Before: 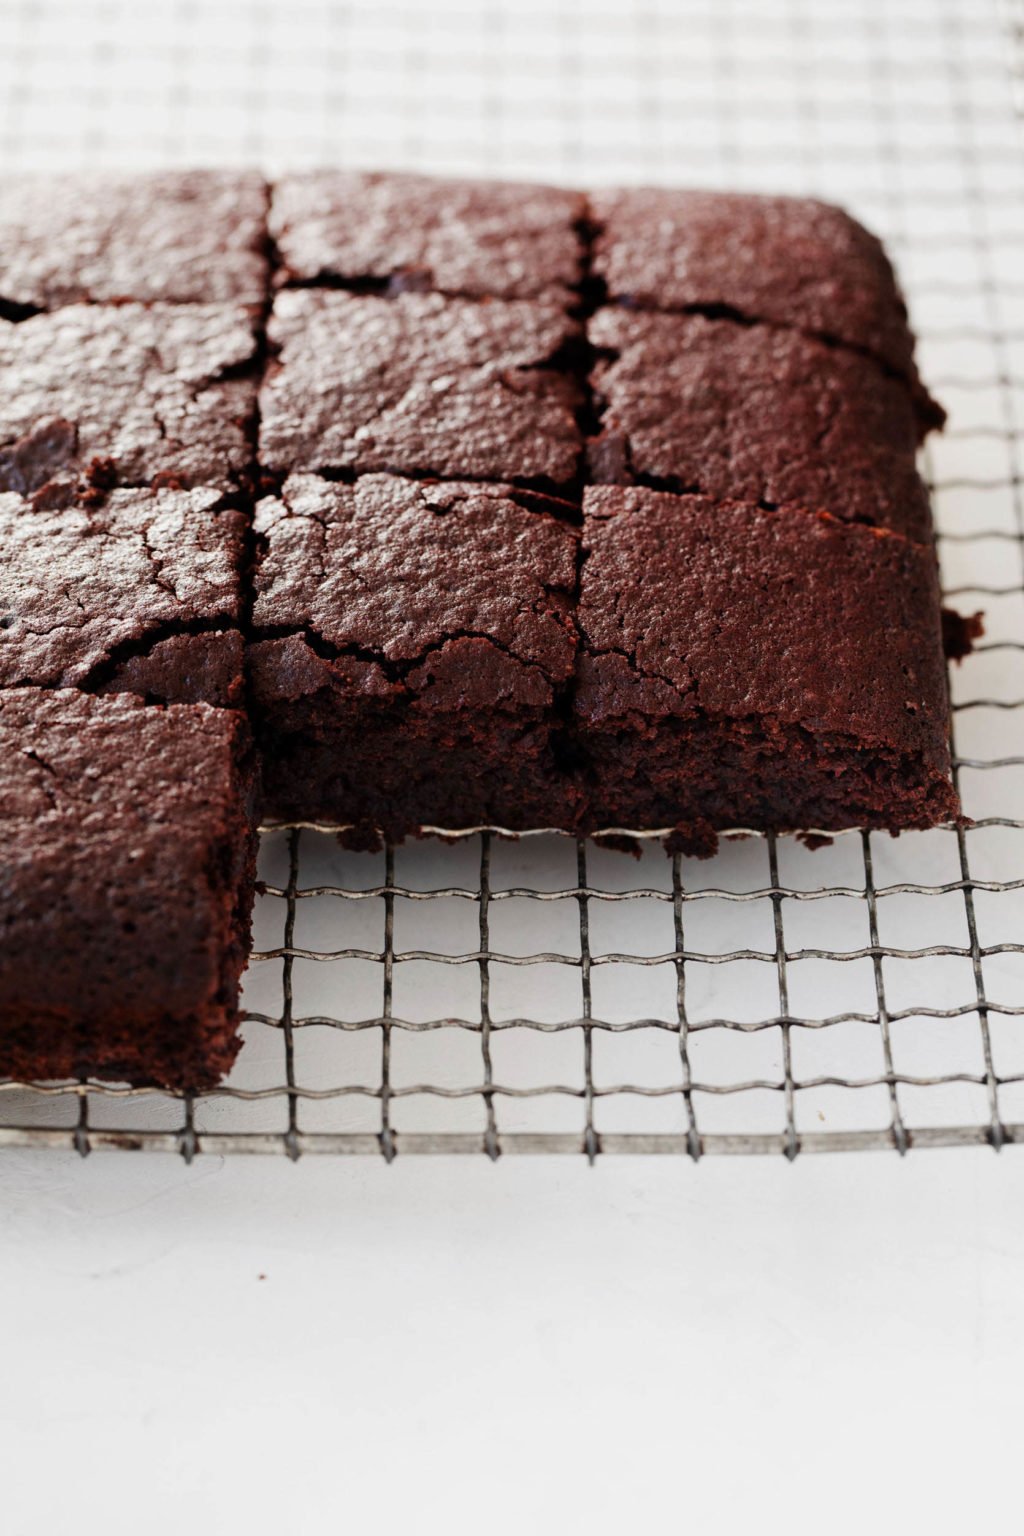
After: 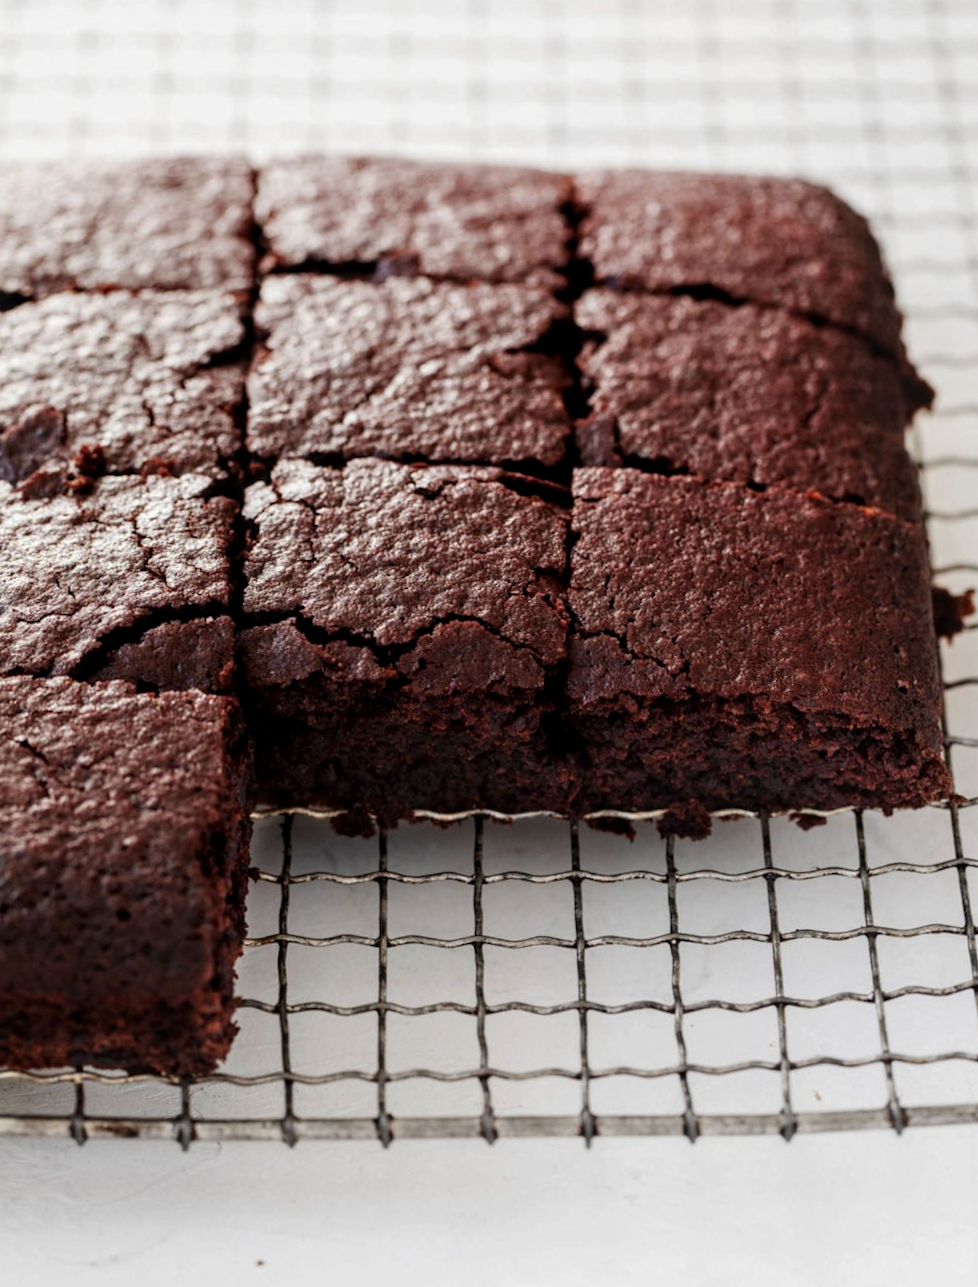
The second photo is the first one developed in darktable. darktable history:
crop and rotate: angle 0.2°, left 0.275%, right 3.127%, bottom 14.18%
local contrast: detail 130%
rotate and perspective: rotation -0.45°, automatic cropping original format, crop left 0.008, crop right 0.992, crop top 0.012, crop bottom 0.988
white balance: emerald 1
